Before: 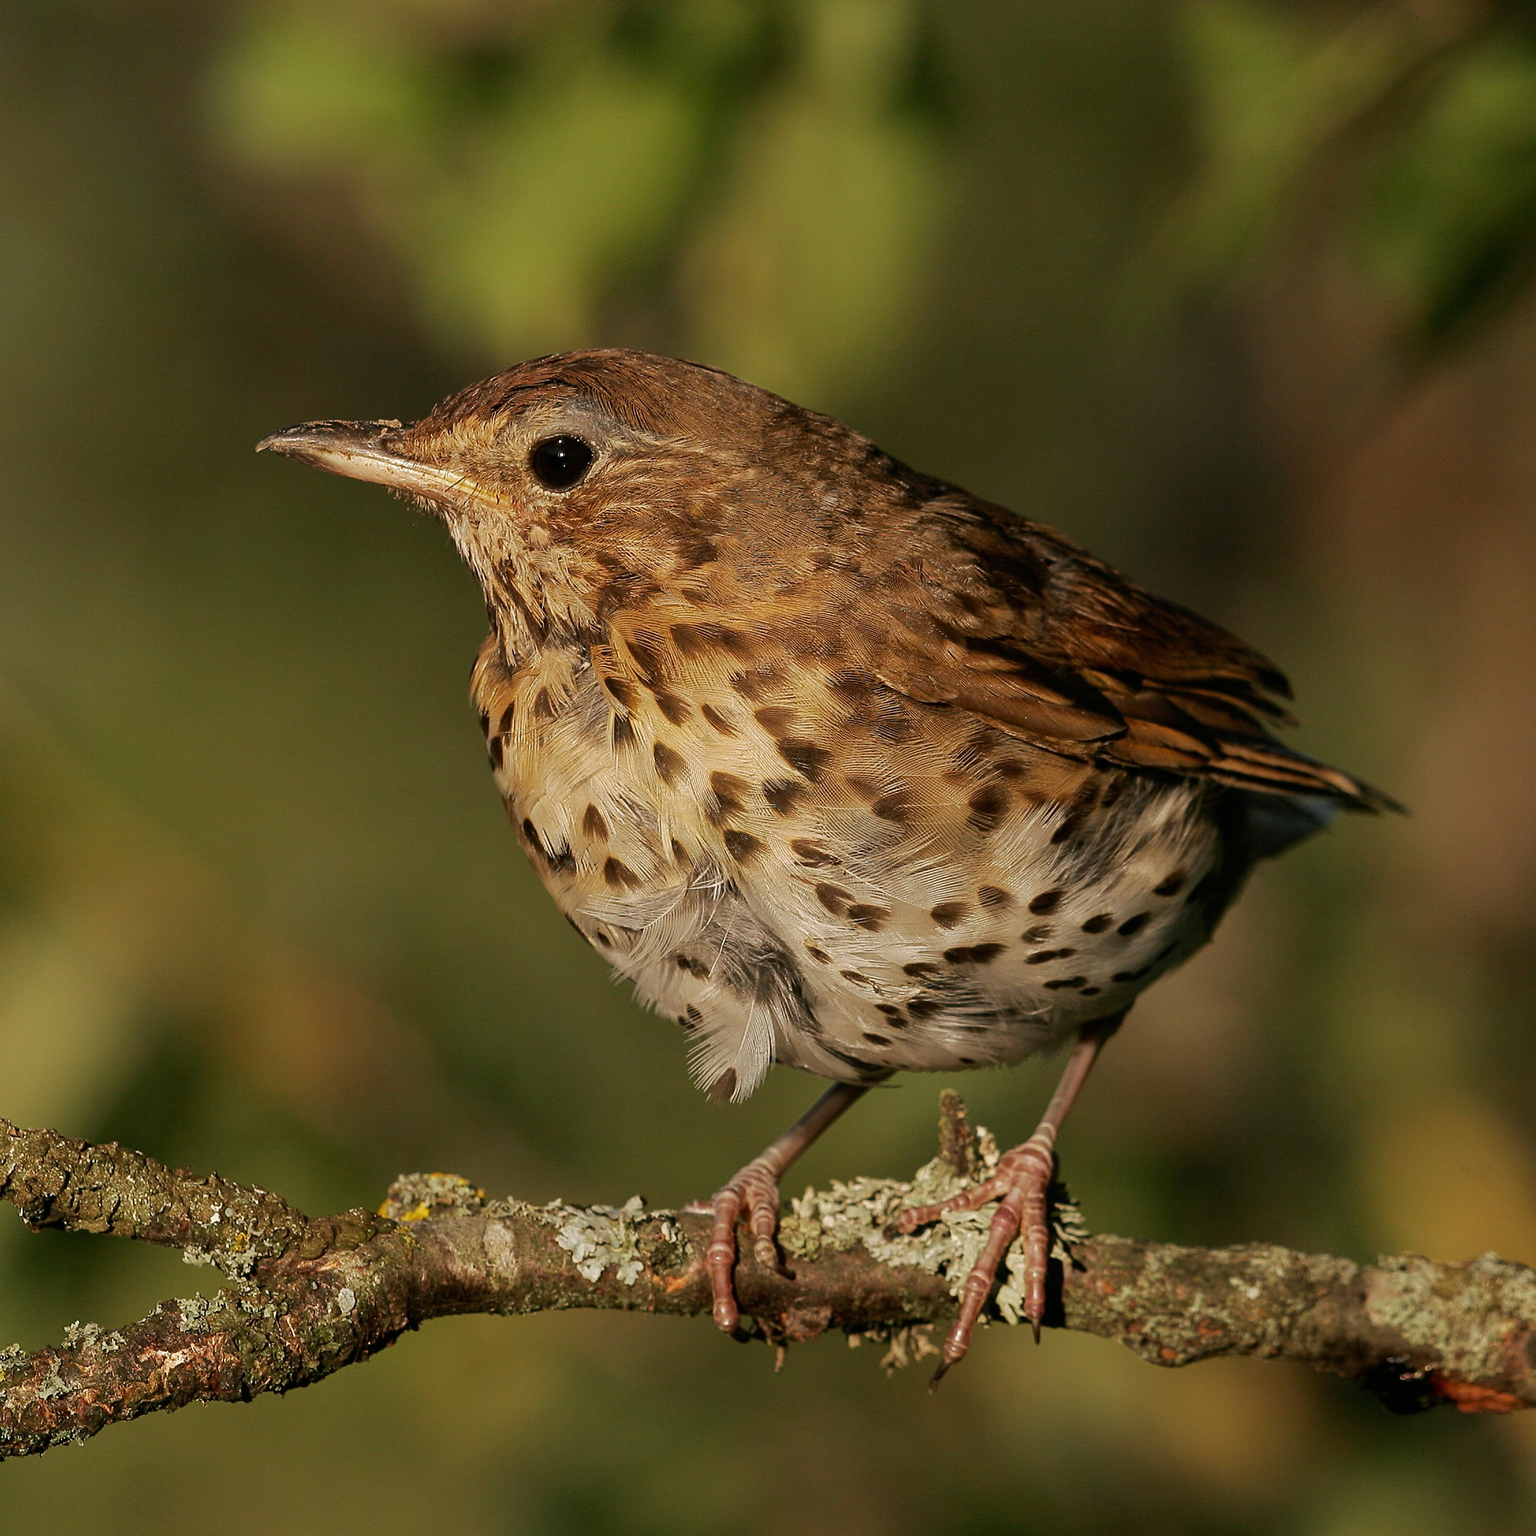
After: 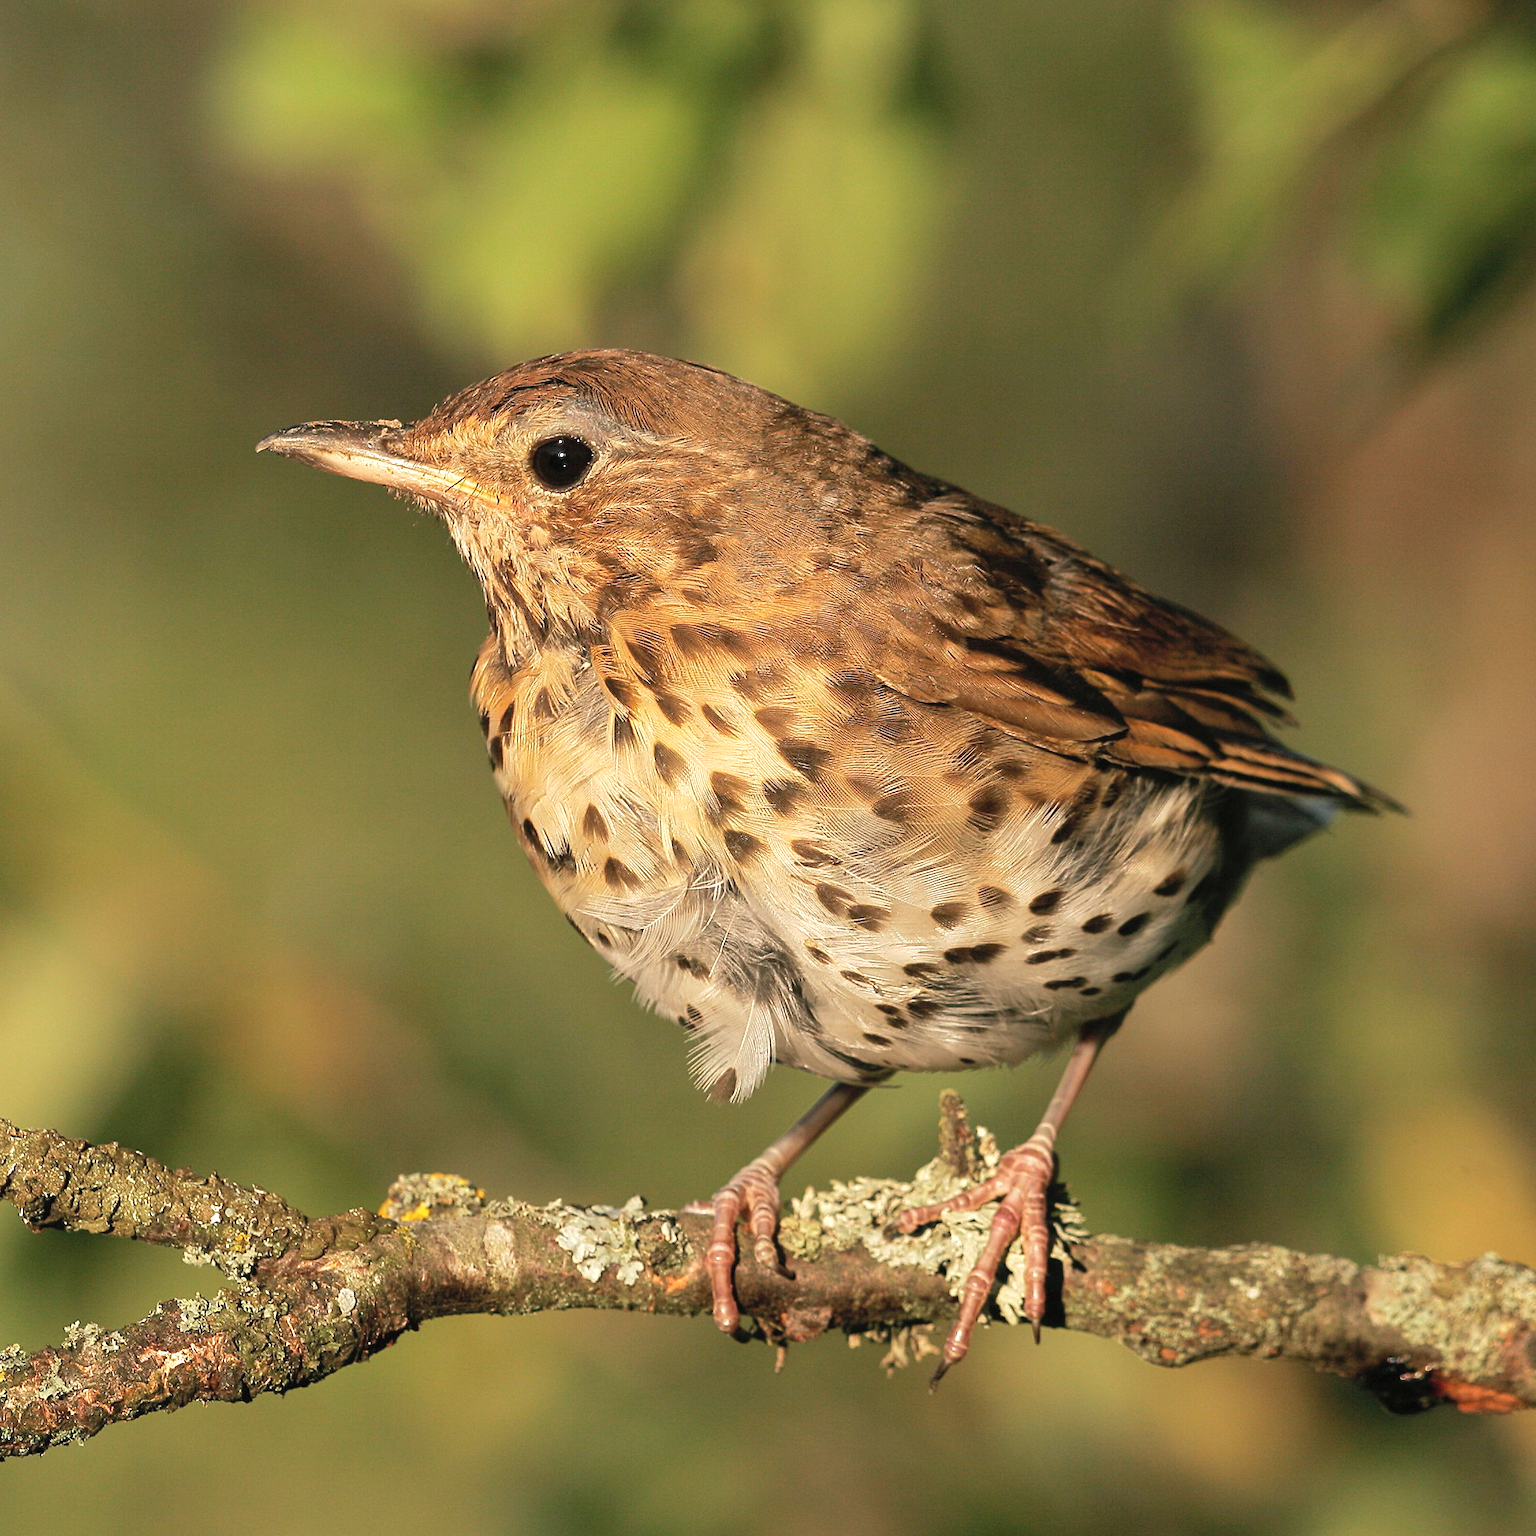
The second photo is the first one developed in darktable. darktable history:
contrast brightness saturation: brightness 0.141
exposure: black level correction 0, exposure 0.7 EV, compensate exposure bias true, compensate highlight preservation false
